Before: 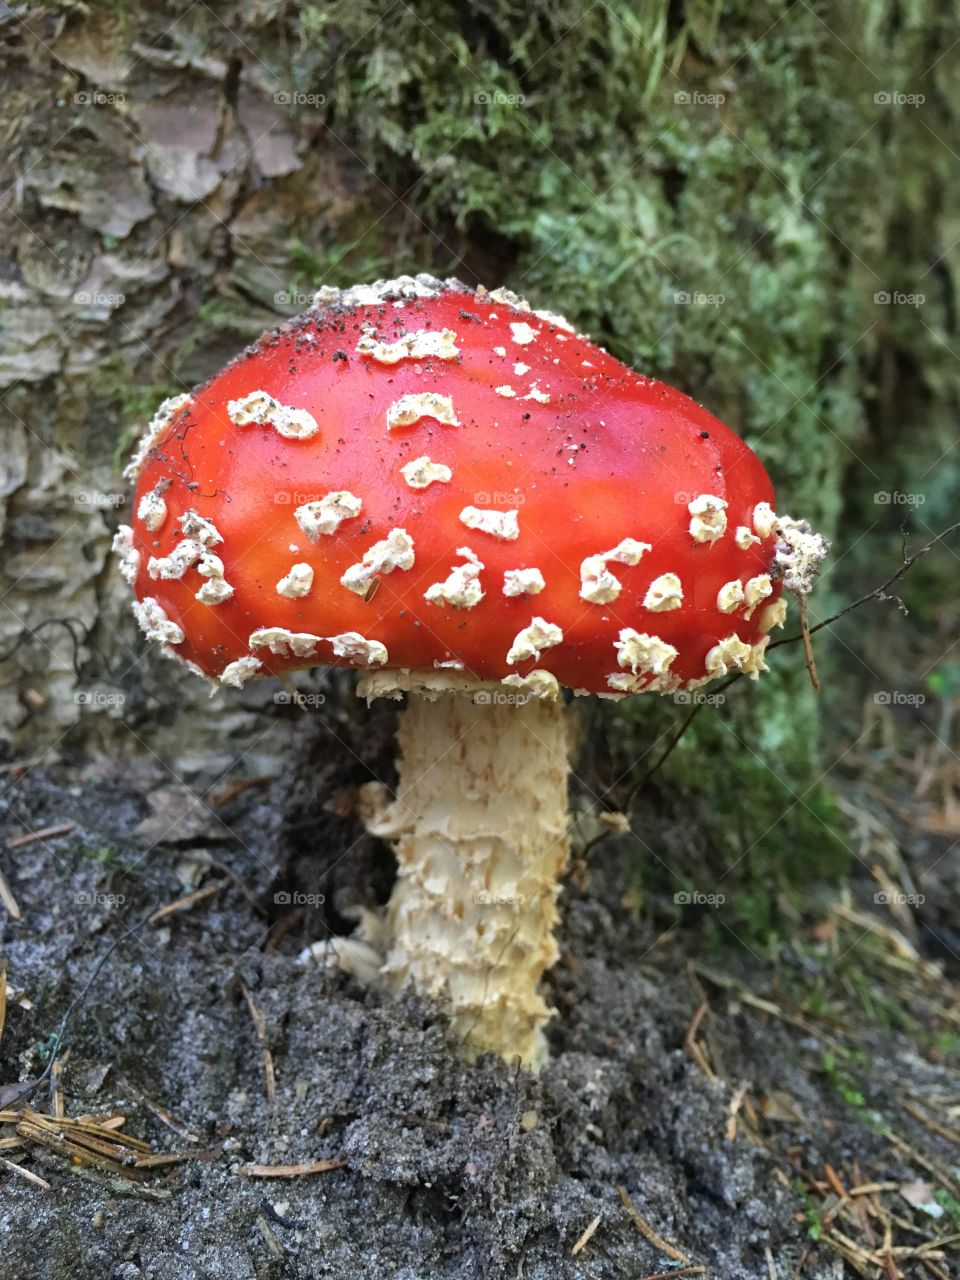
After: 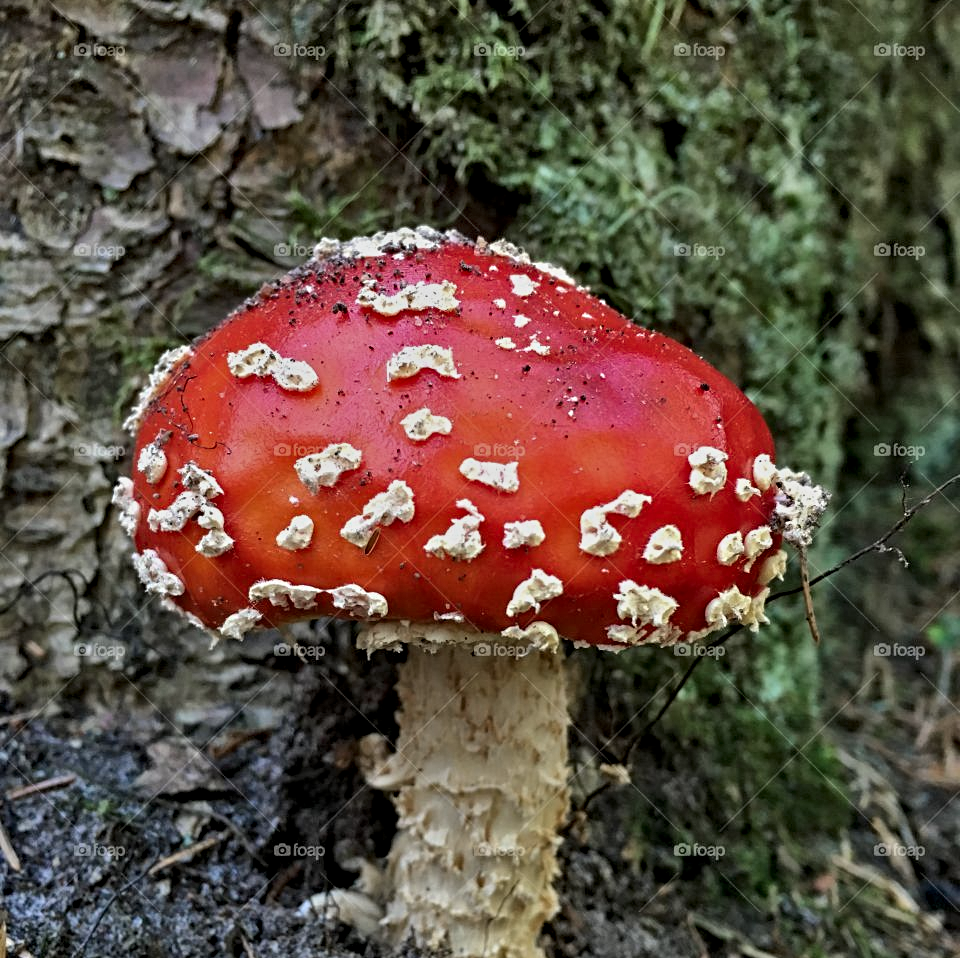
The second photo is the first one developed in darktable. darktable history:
color zones: curves: ch1 [(0.25, 0.5) (0.747, 0.71)]
exposure: black level correction 0, exposure -0.745 EV, compensate highlight preservation false
crop: top 3.795%, bottom 21.303%
contrast equalizer: octaves 7, y [[0.5, 0.542, 0.583, 0.625, 0.667, 0.708], [0.5 ×6], [0.5 ×6], [0 ×6], [0 ×6]]
shadows and highlights: shadows 39.36, highlights -52.14, low approximation 0.01, soften with gaussian
